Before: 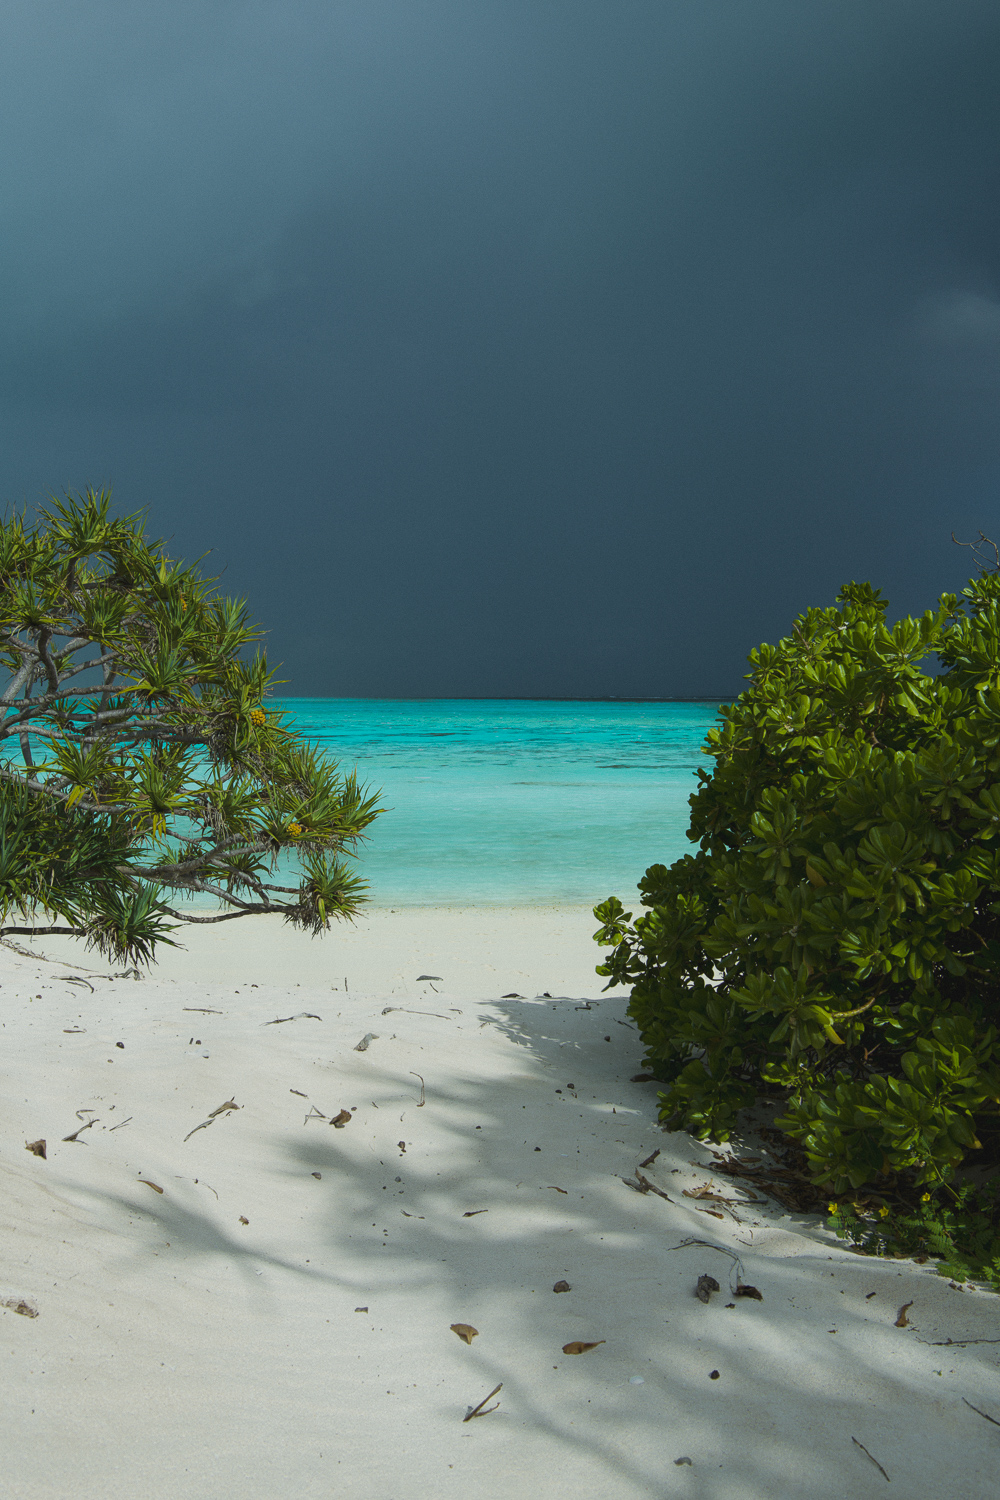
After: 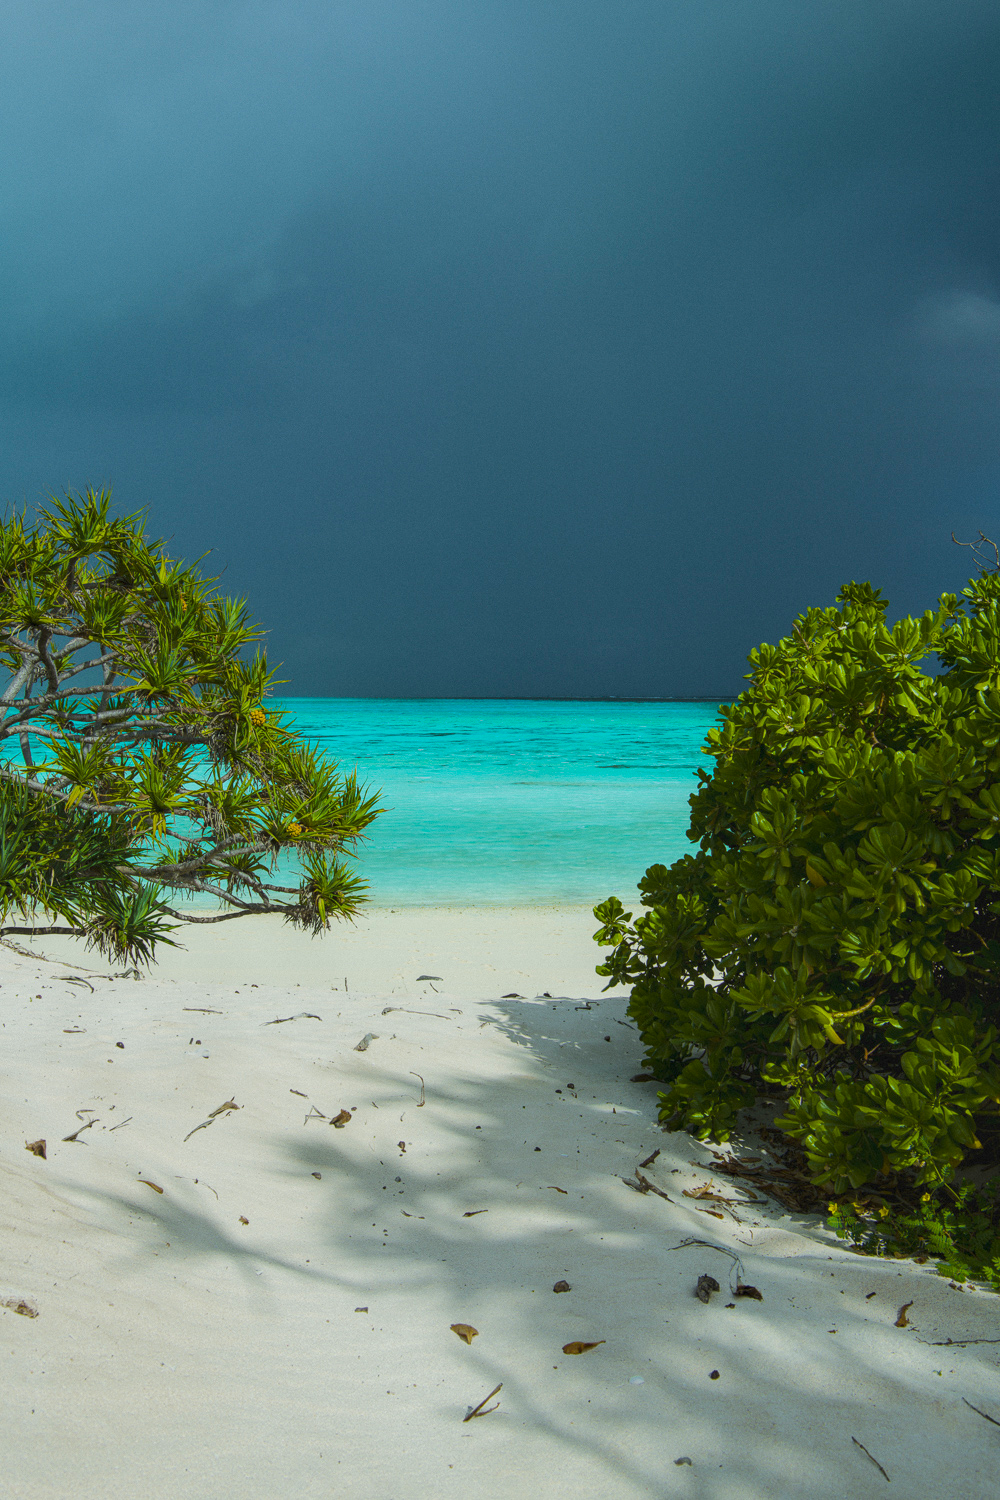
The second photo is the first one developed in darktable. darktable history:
local contrast: on, module defaults
color balance rgb: perceptual saturation grading › global saturation 25%, perceptual brilliance grading › mid-tones 10%, perceptual brilliance grading › shadows 15%, global vibrance 20%
